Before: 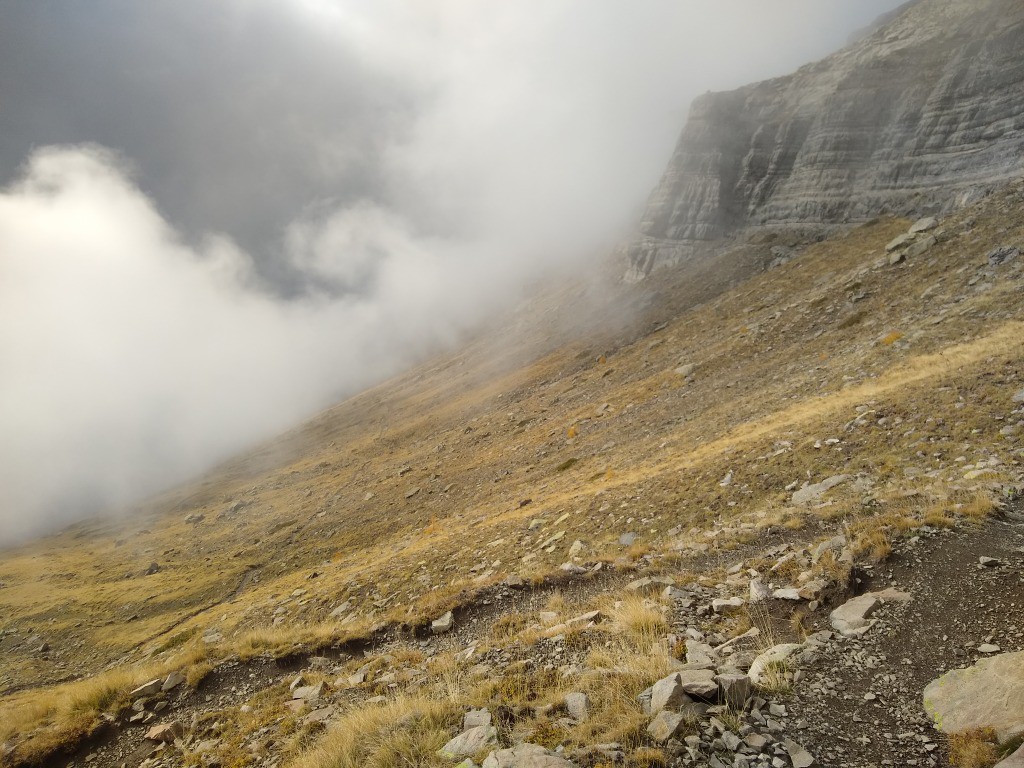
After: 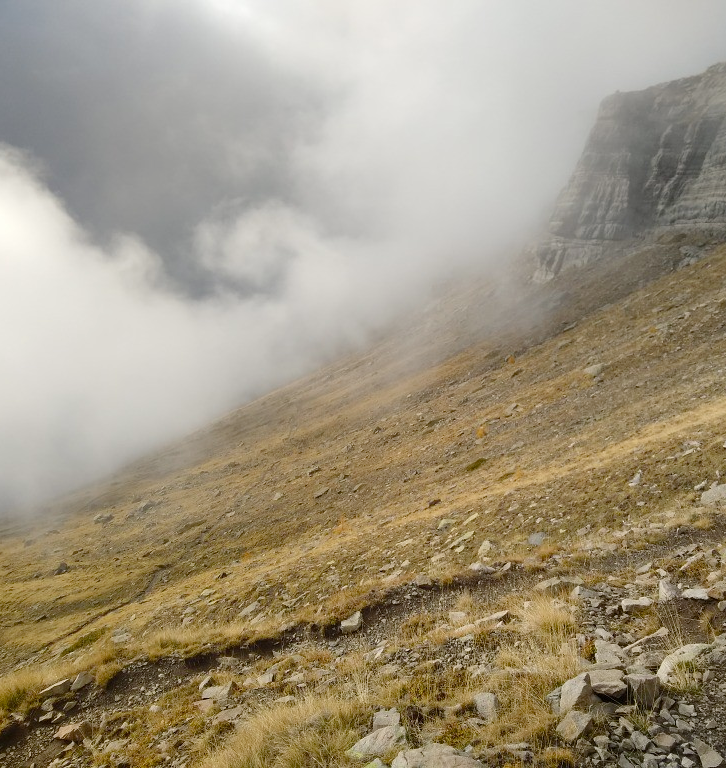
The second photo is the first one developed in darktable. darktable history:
crop and rotate: left 8.973%, right 20.071%
color balance rgb: shadows lift › chroma 1.37%, shadows lift › hue 257.23°, linear chroma grading › shadows -6.372%, linear chroma grading › highlights -5.987%, linear chroma grading › global chroma -10.52%, linear chroma grading › mid-tones -8.075%, perceptual saturation grading › global saturation 46.151%, perceptual saturation grading › highlights -50.329%, perceptual saturation grading › shadows 30.014%
